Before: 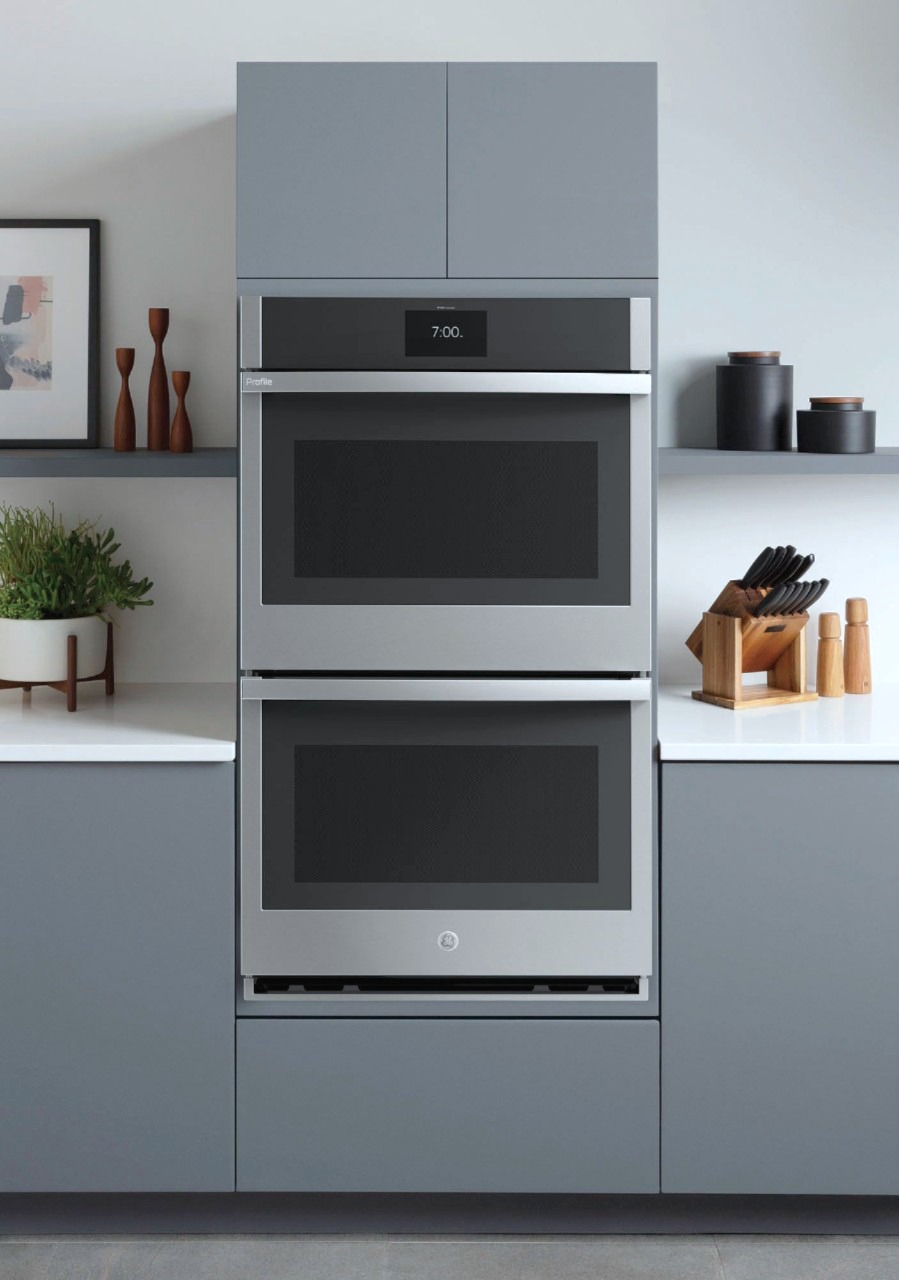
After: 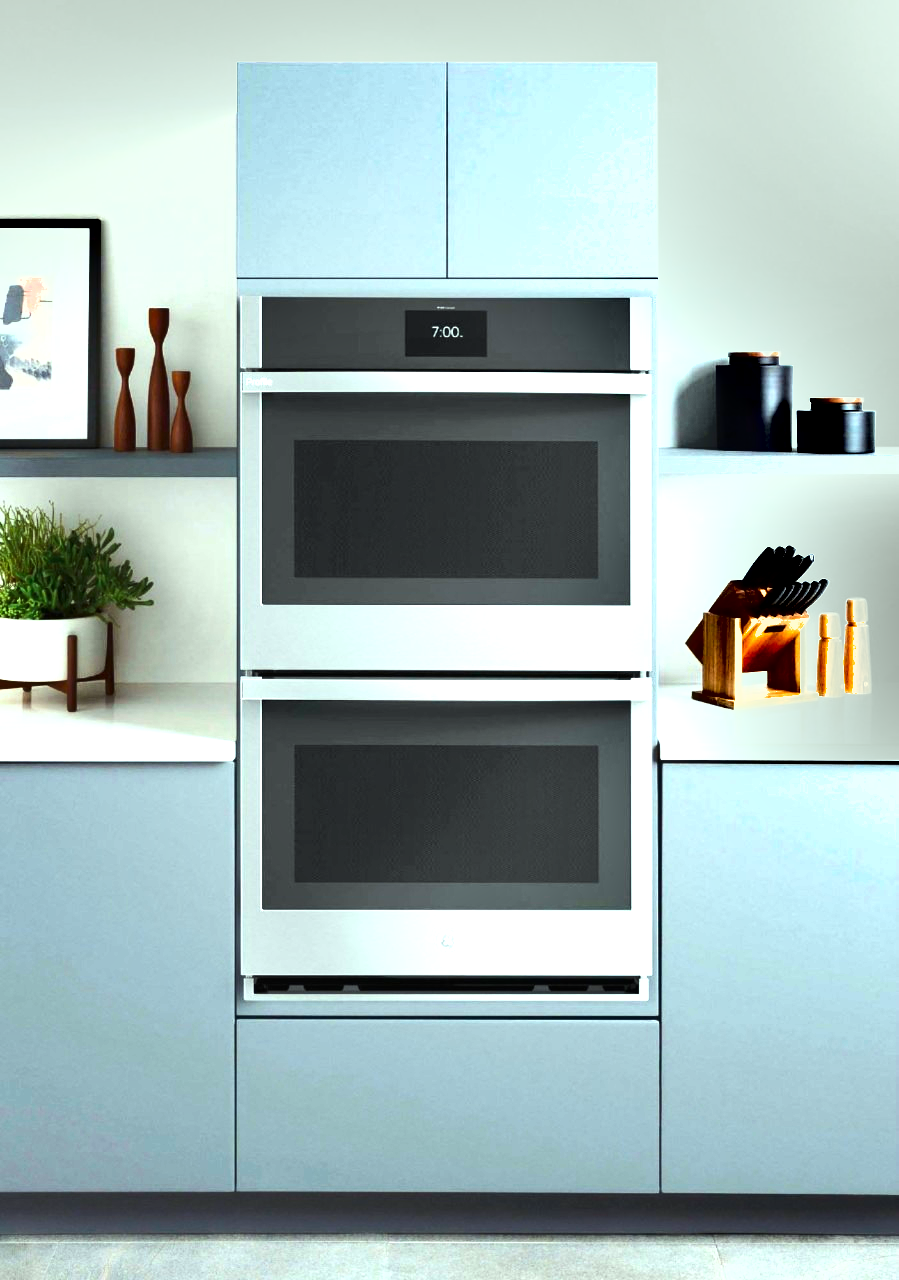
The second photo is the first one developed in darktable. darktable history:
color correction: highlights a* -8.51, highlights b* 3.73
exposure: black level correction 0, exposure 1.001 EV, compensate highlight preservation false
shadows and highlights: low approximation 0.01, soften with gaussian
contrast brightness saturation: contrast 0.126, brightness -0.059, saturation 0.164
tone equalizer: -8 EV -0.75 EV, -7 EV -0.677 EV, -6 EV -0.596 EV, -5 EV -0.379 EV, -3 EV 0.393 EV, -2 EV 0.6 EV, -1 EV 0.687 EV, +0 EV 0.751 EV
